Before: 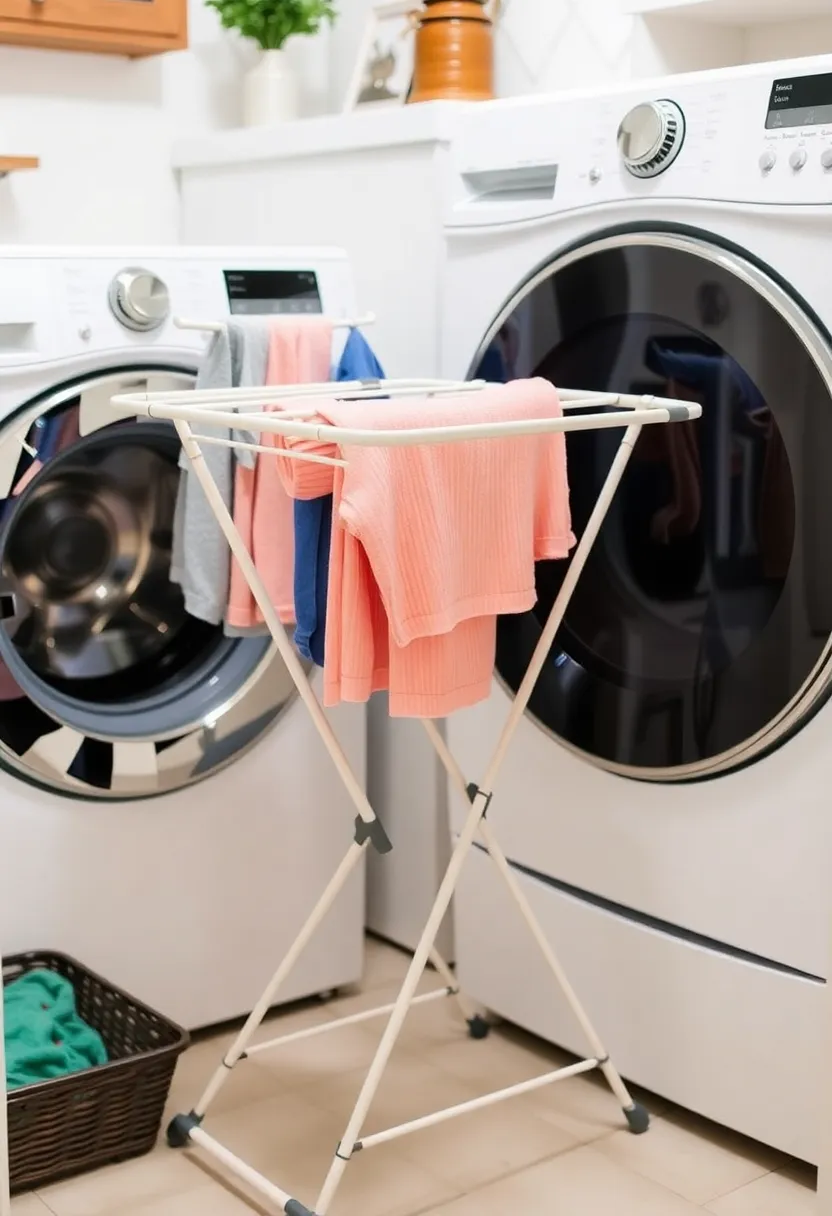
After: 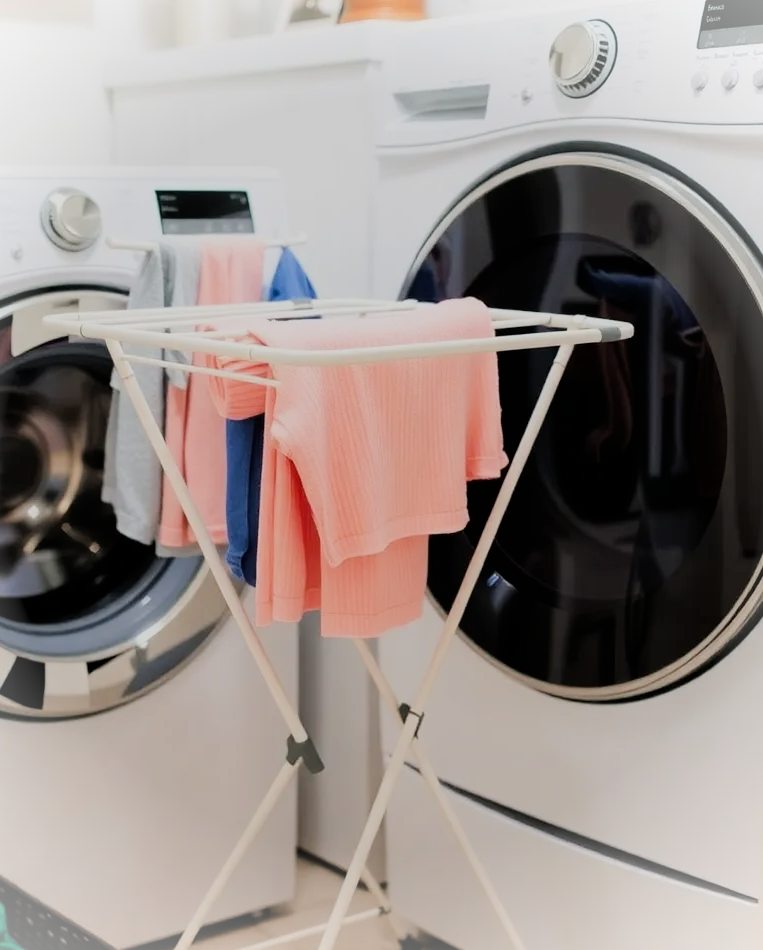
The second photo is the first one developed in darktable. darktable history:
crop: left 8.263%, top 6.585%, bottom 15.237%
vignetting: brightness 0.317, saturation 0.003
filmic rgb: black relative exposure -7.65 EV, white relative exposure 4.56 EV, threshold 2.99 EV, structure ↔ texture 99.86%, hardness 3.61, iterations of high-quality reconstruction 10, enable highlight reconstruction true
